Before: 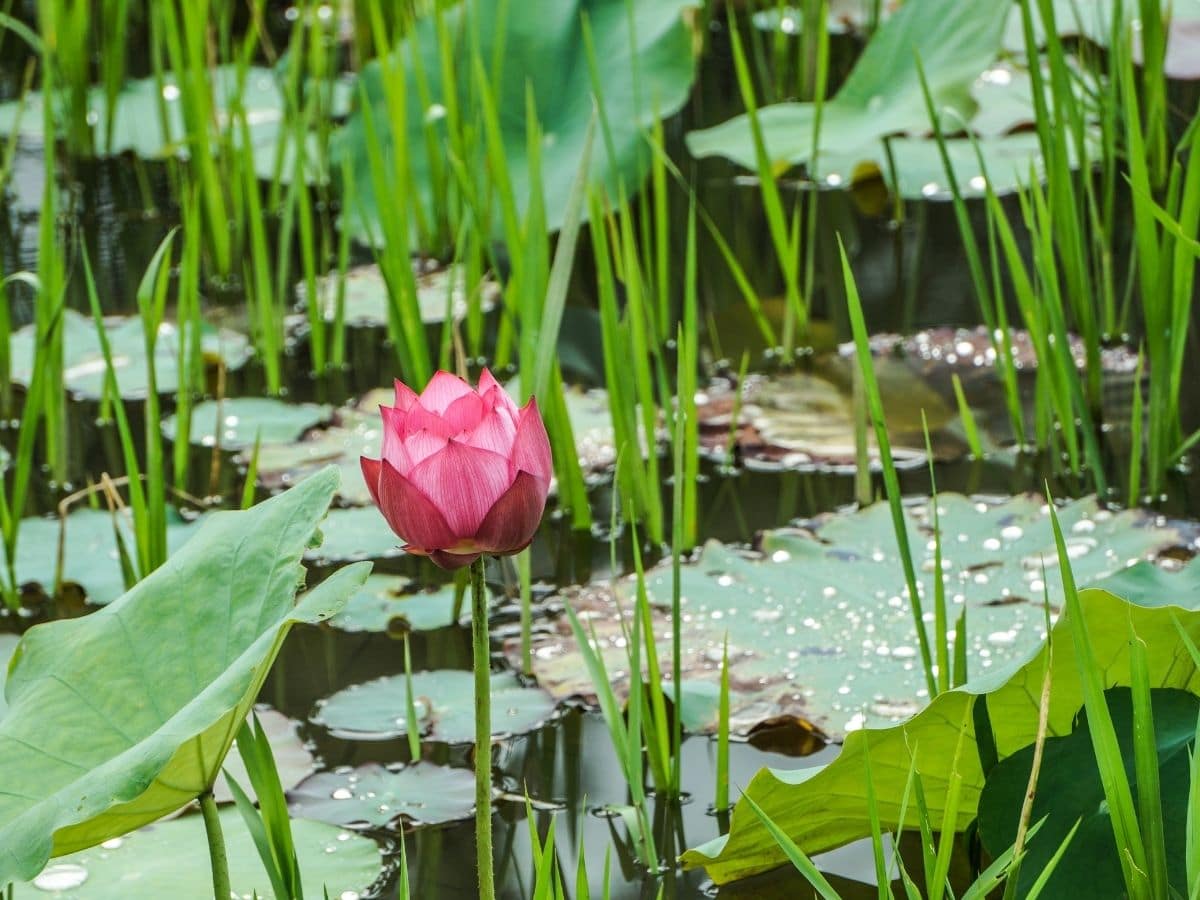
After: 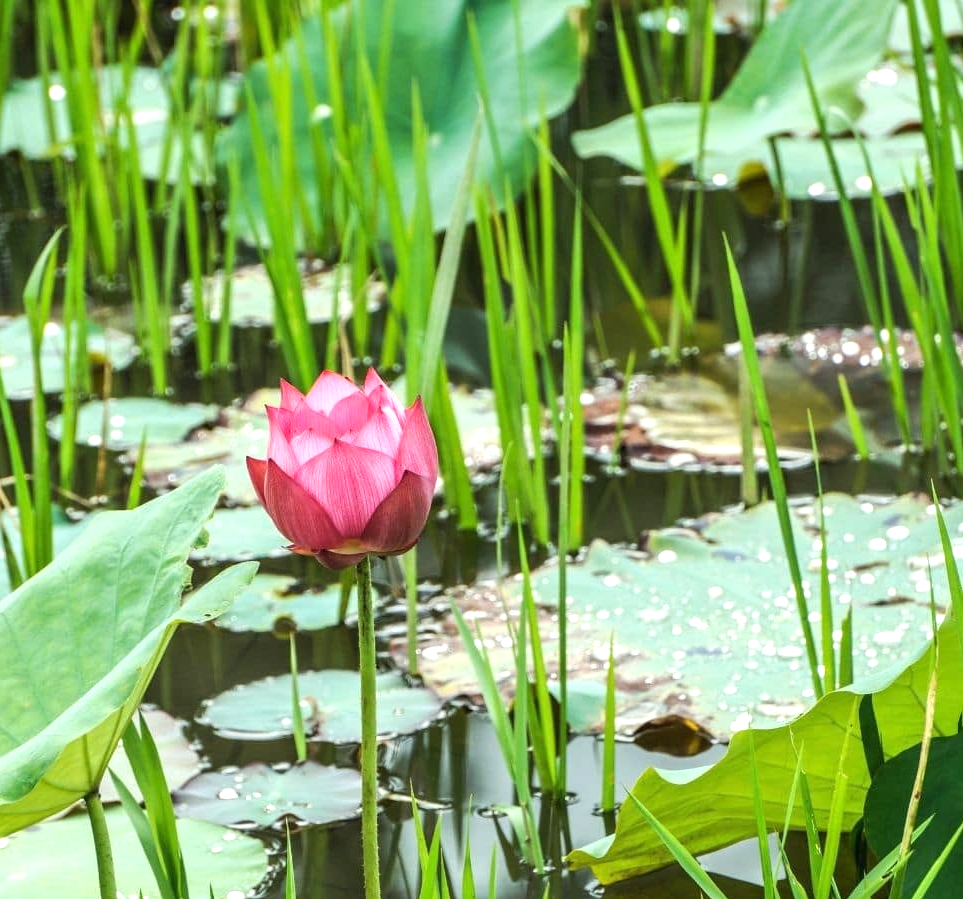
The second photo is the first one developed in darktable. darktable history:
exposure: black level correction 0, exposure 0.598 EV, compensate highlight preservation false
crop and rotate: left 9.582%, right 10.162%
